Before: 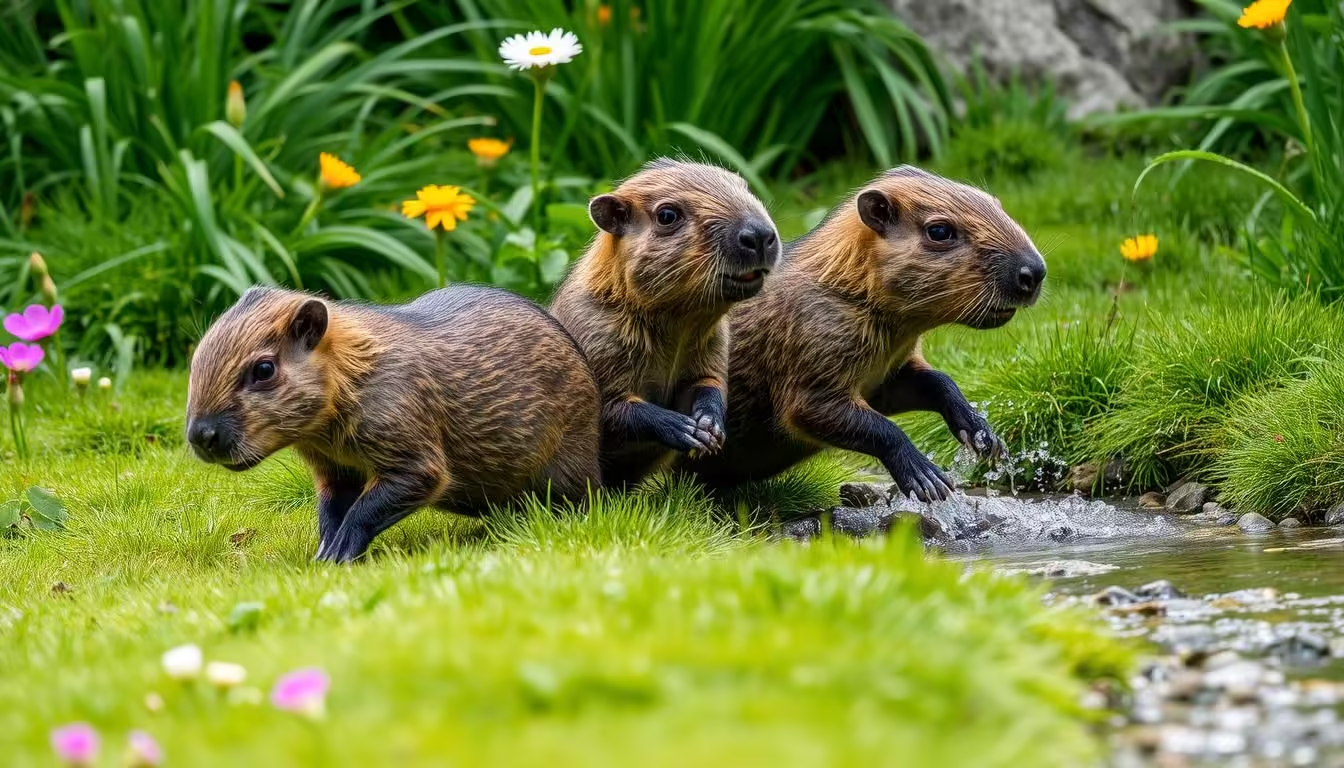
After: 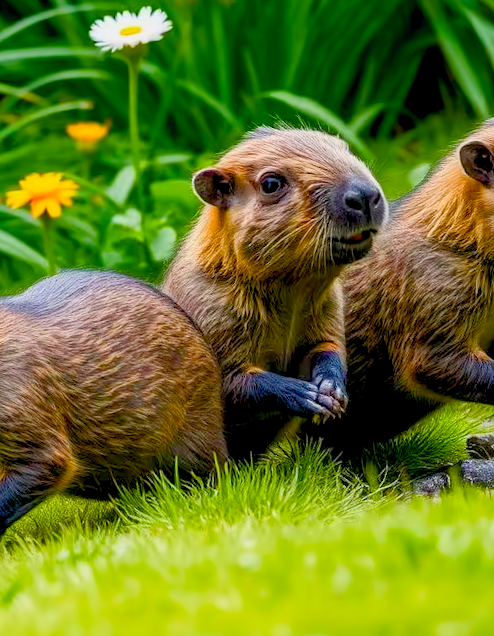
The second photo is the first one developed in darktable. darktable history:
color balance rgb: global offset › luminance -0.5%, perceptual saturation grading › highlights -17.77%, perceptual saturation grading › mid-tones 33.1%, perceptual saturation grading › shadows 50.52%, perceptual brilliance grading › highlights 10.8%, perceptual brilliance grading › shadows -10.8%, global vibrance 24.22%, contrast -25%
rotate and perspective: rotation -4.86°, automatic cropping off
crop and rotate: left 29.476%, top 10.214%, right 35.32%, bottom 17.333%
contrast brightness saturation: contrast 0.07, brightness 0.08, saturation 0.18
